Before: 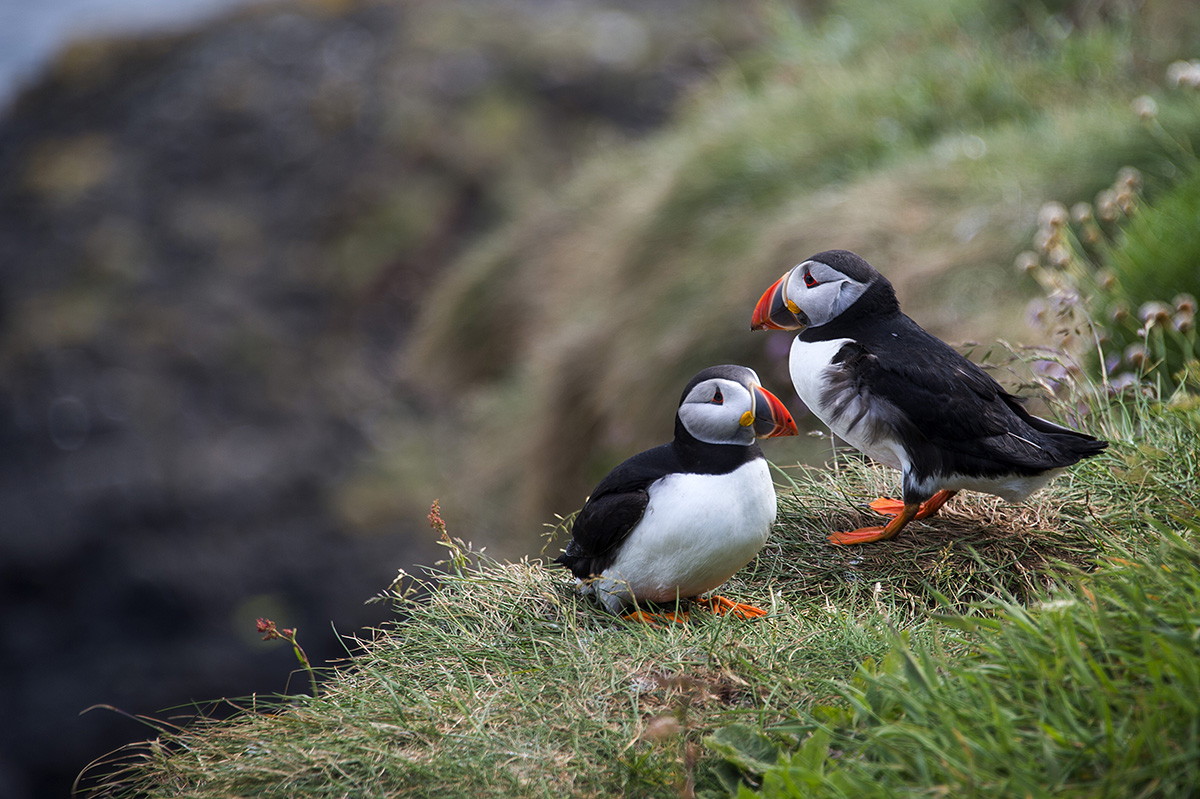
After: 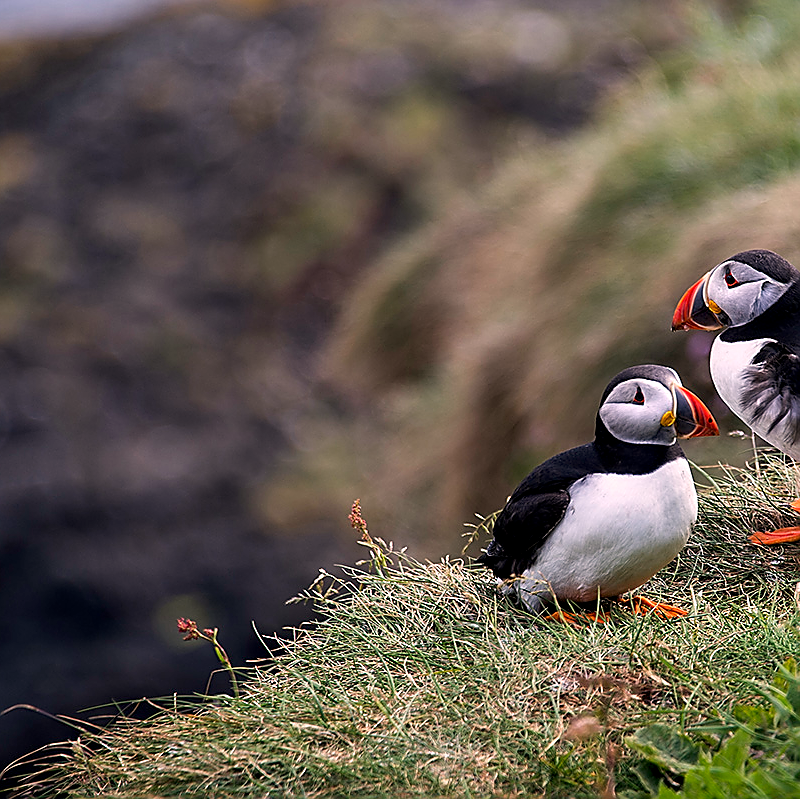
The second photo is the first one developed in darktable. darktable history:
contrast equalizer: y [[0.524, 0.538, 0.547, 0.548, 0.538, 0.524], [0.5 ×6], [0.5 ×6], [0 ×6], [0 ×6]]
color correction: highlights a* 11.96, highlights b* 11.58
sharpen: radius 1.4, amount 1.25, threshold 0.7
white balance: red 0.98, blue 1.034
crop and rotate: left 6.617%, right 26.717%
